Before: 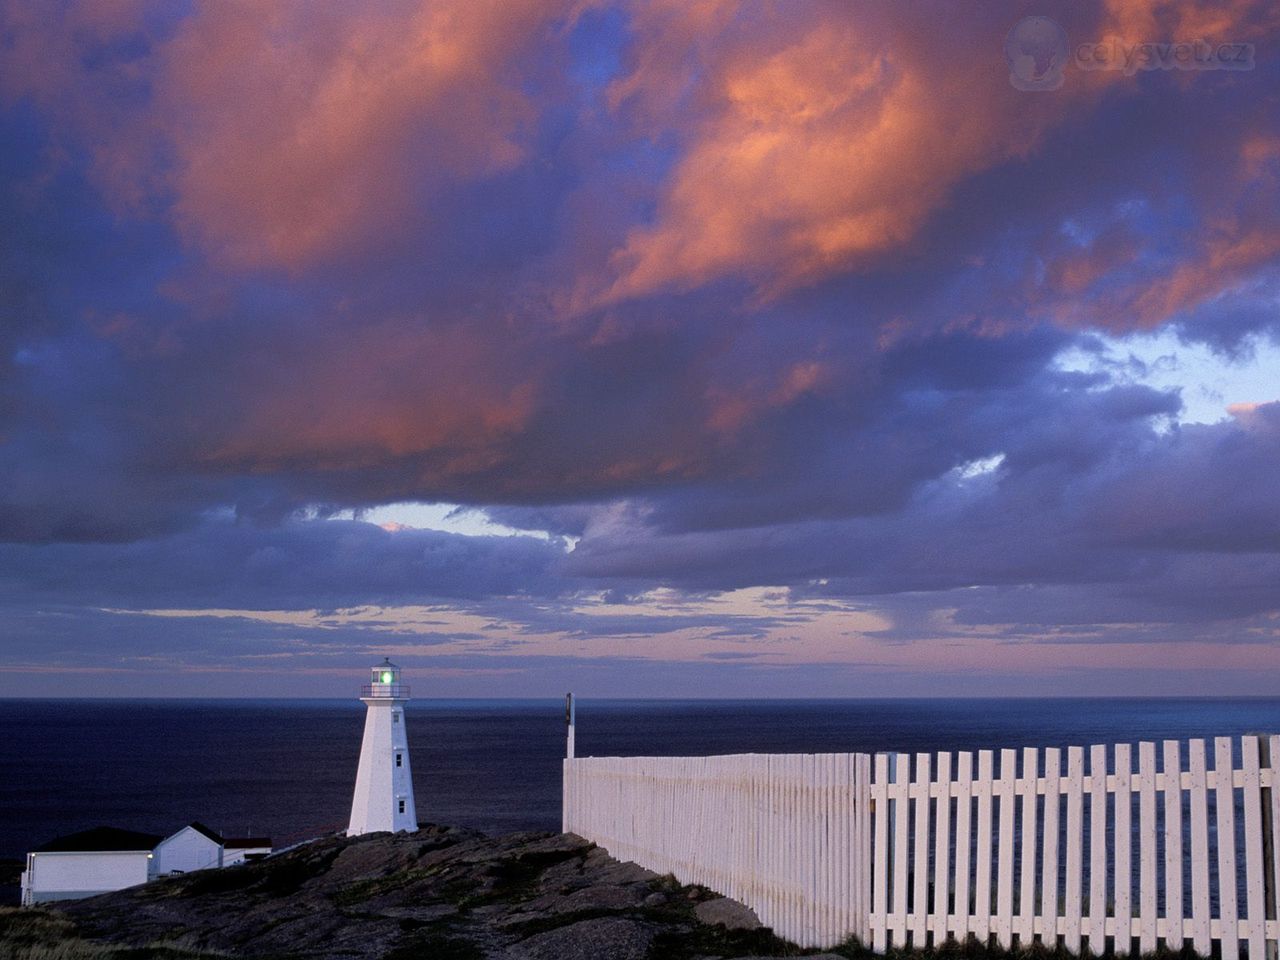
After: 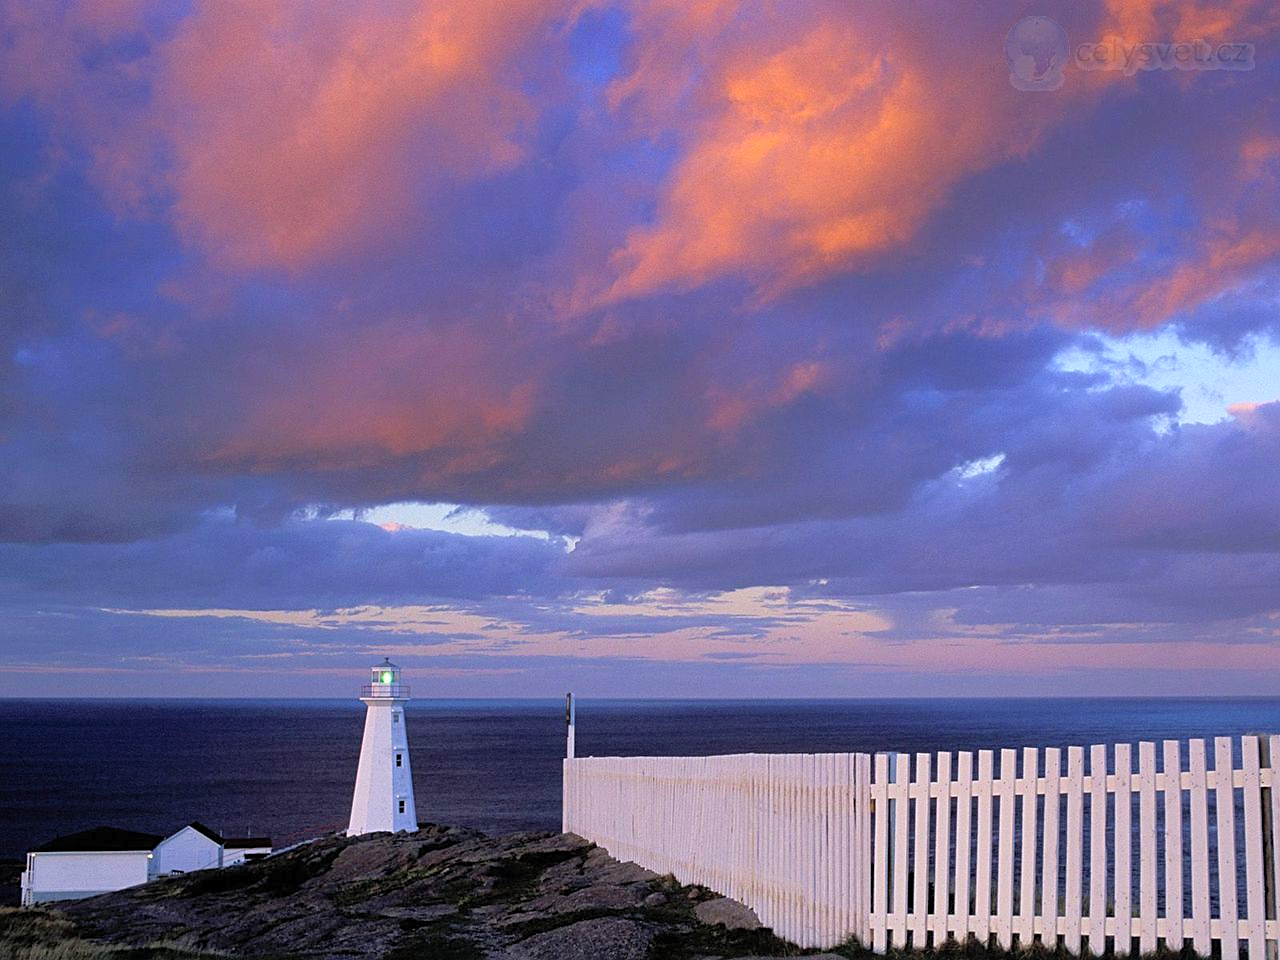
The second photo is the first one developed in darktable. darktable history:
contrast brightness saturation: brightness 0.15
sharpen: on, module defaults
color balance rgb: perceptual saturation grading › global saturation 25%, global vibrance 20%
